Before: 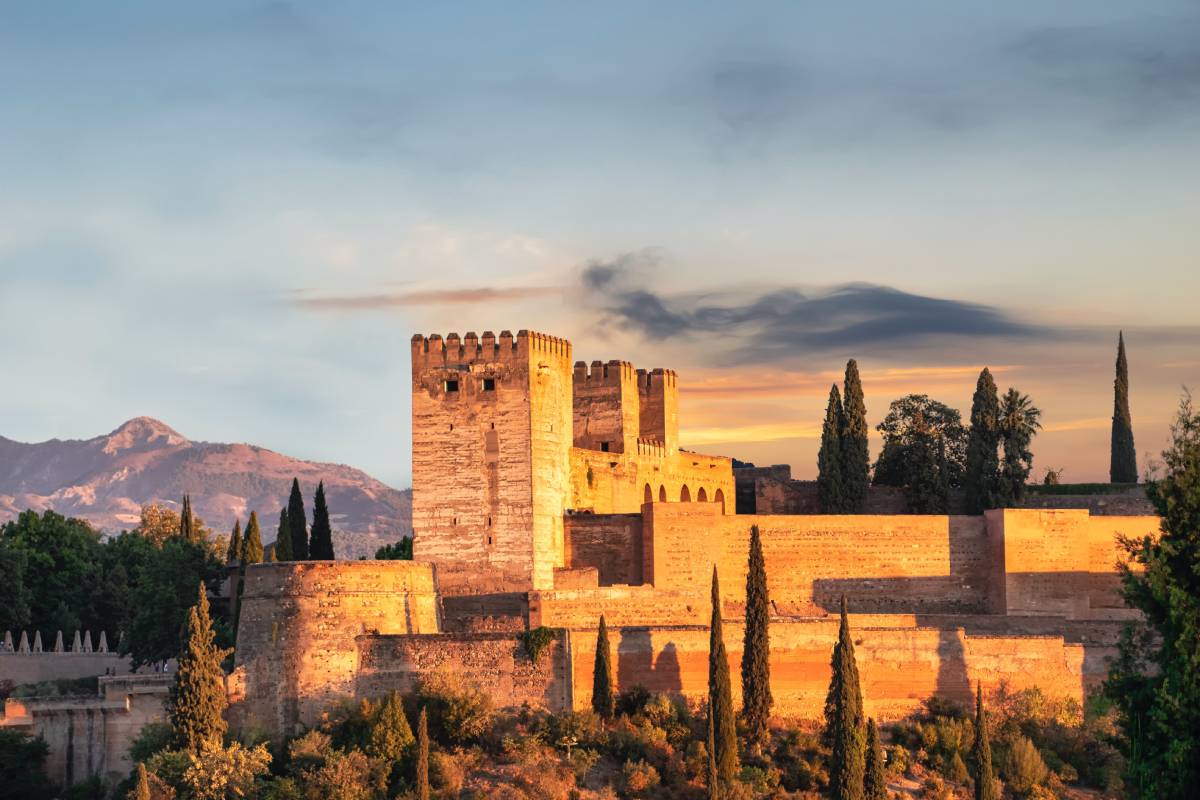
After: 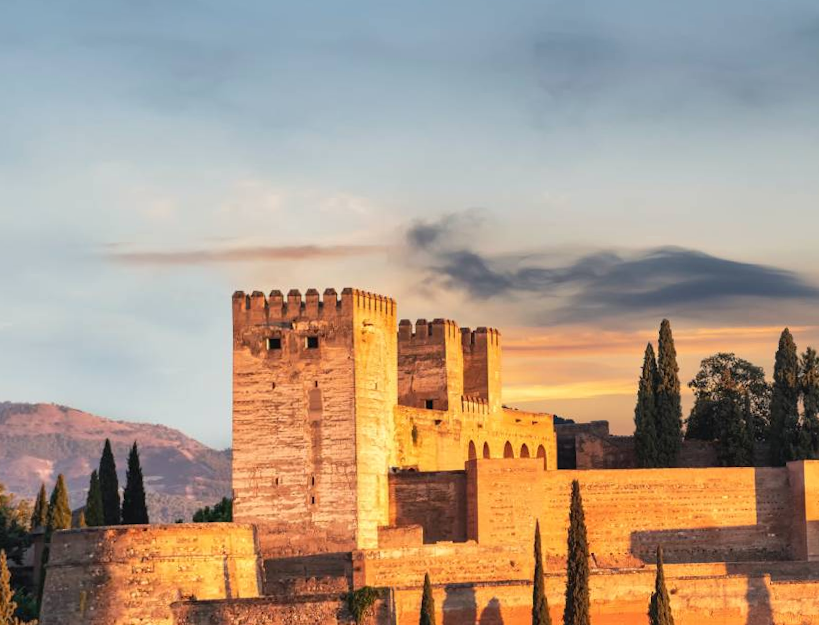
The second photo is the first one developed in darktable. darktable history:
crop: left 18.479%, right 12.2%, bottom 13.971%
rotate and perspective: rotation -0.013°, lens shift (vertical) -0.027, lens shift (horizontal) 0.178, crop left 0.016, crop right 0.989, crop top 0.082, crop bottom 0.918
